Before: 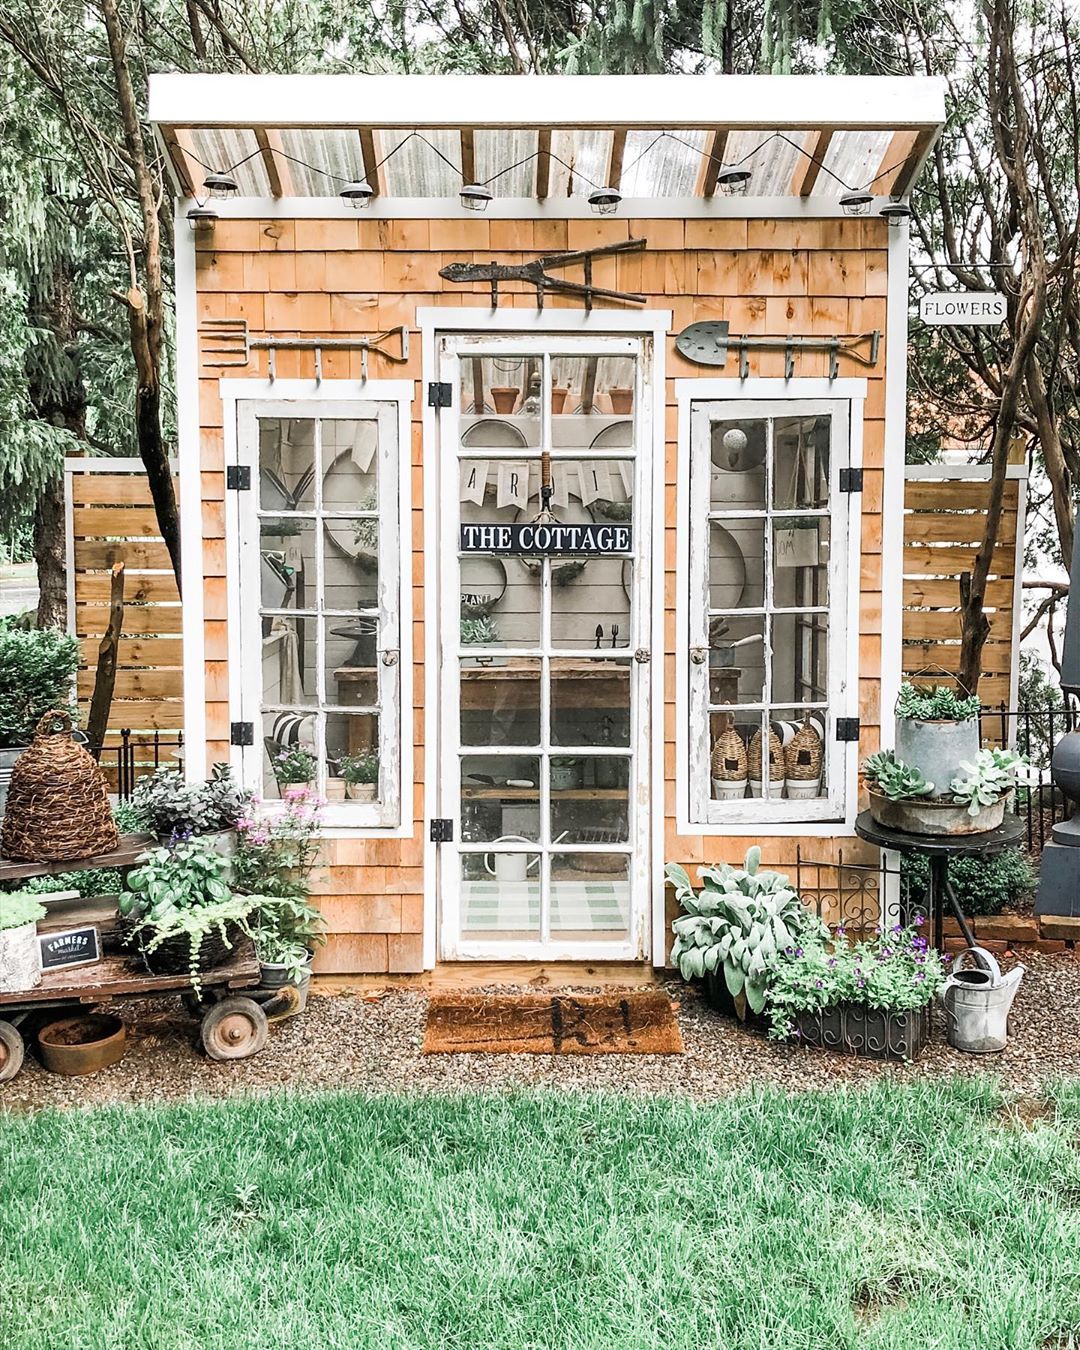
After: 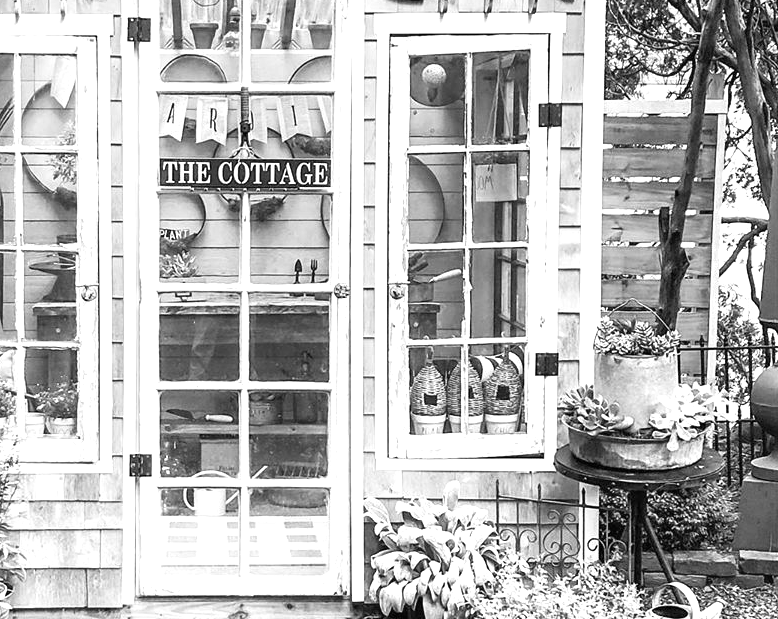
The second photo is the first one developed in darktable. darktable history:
crop and rotate: left 27.938%, top 27.046%, bottom 27.046%
exposure: black level correction 0, exposure 0.7 EV, compensate exposure bias true, compensate highlight preservation false
monochrome: a 32, b 64, size 2.3
